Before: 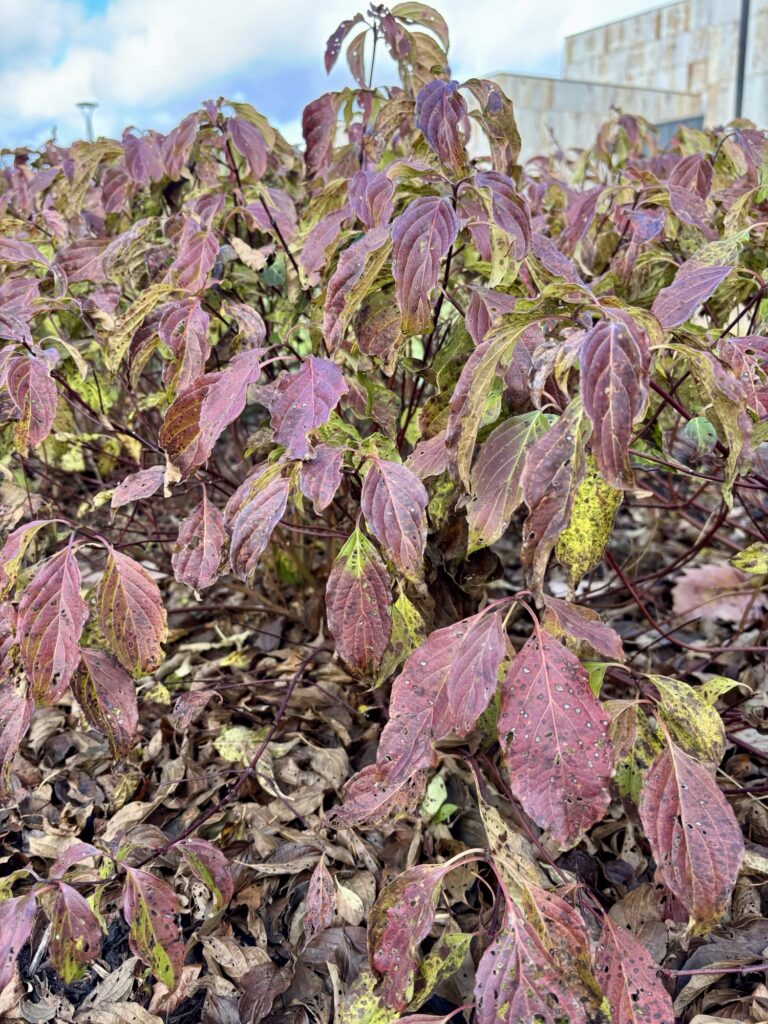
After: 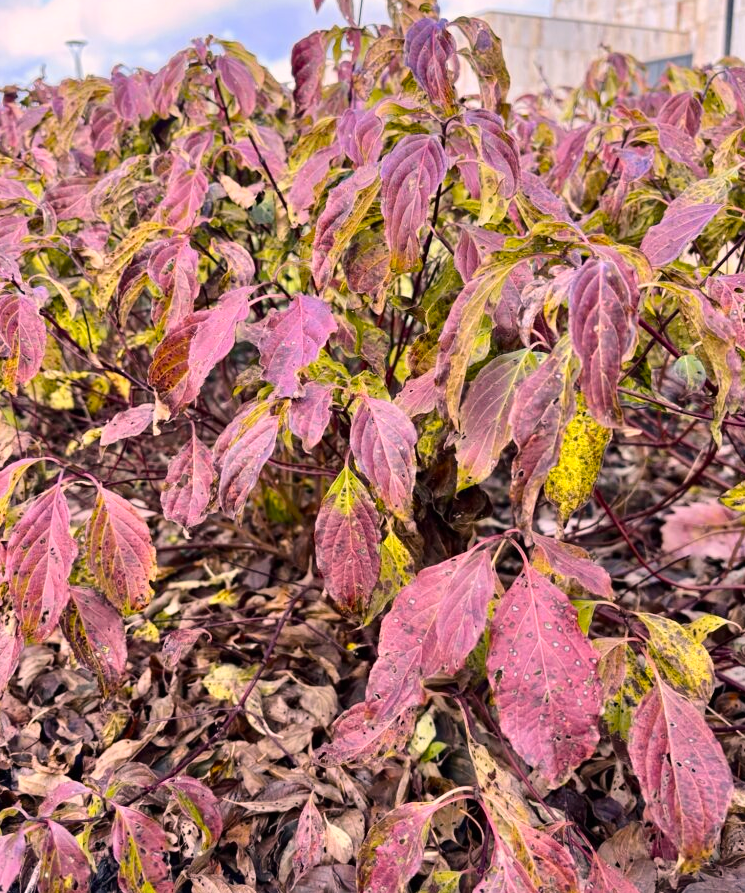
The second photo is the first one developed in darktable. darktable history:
tone curve: curves: ch0 [(0, 0.003) (0.117, 0.101) (0.257, 0.246) (0.408, 0.432) (0.611, 0.653) (0.824, 0.846) (1, 1)]; ch1 [(0, 0) (0.227, 0.197) (0.405, 0.421) (0.501, 0.501) (0.522, 0.53) (0.563, 0.572) (0.589, 0.611) (0.699, 0.709) (0.976, 0.992)]; ch2 [(0, 0) (0.208, 0.176) (0.377, 0.38) (0.5, 0.5) (0.537, 0.534) (0.571, 0.576) (0.681, 0.746) (1, 1)], color space Lab, independent channels, preserve colors none
color correction: highlights a* 14.52, highlights b* 4.84
crop: left 1.507%, top 6.147%, right 1.379%, bottom 6.637%
